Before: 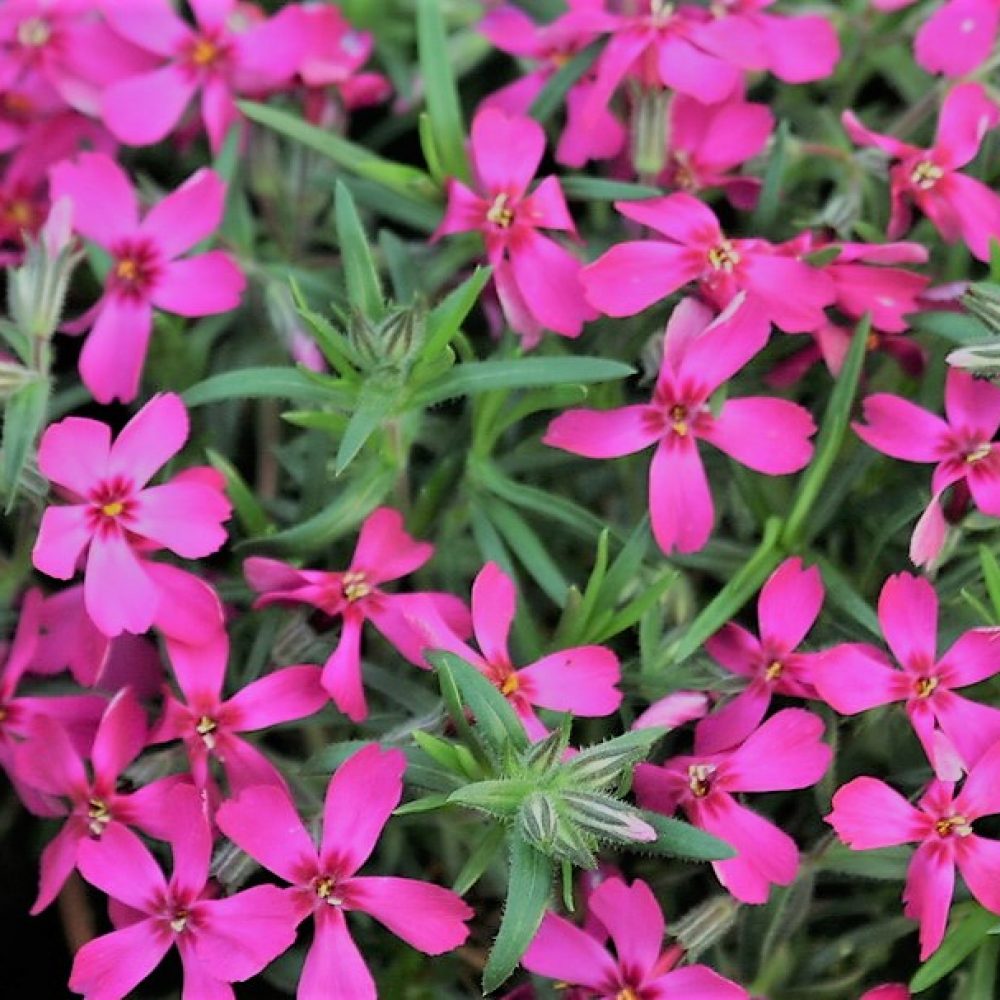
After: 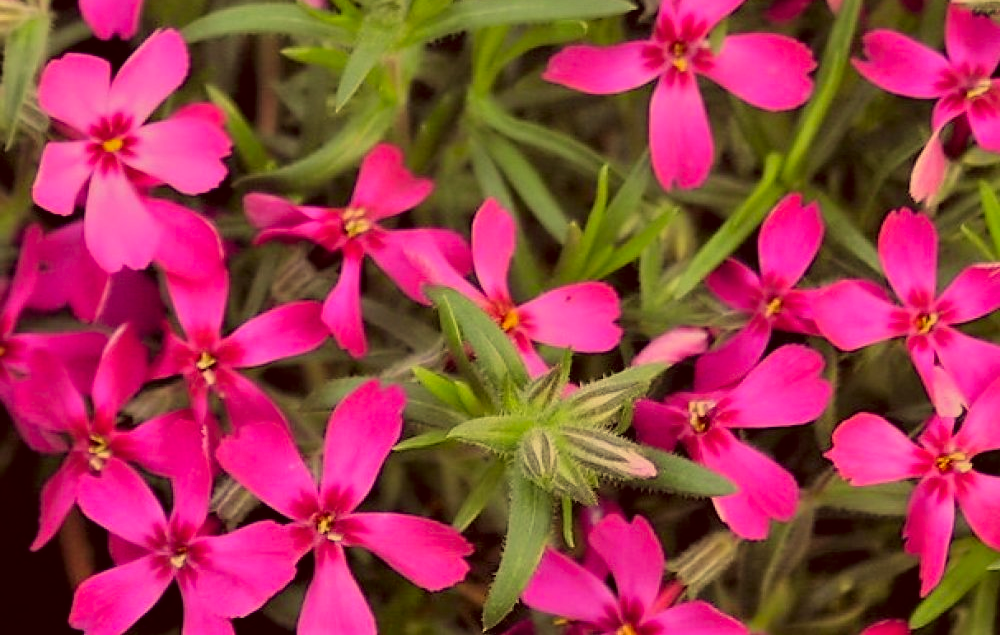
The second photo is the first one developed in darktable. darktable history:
crop and rotate: top 36.435%
color correction: highlights a* 10.12, highlights b* 39.04, shadows a* 14.62, shadows b* 3.37
